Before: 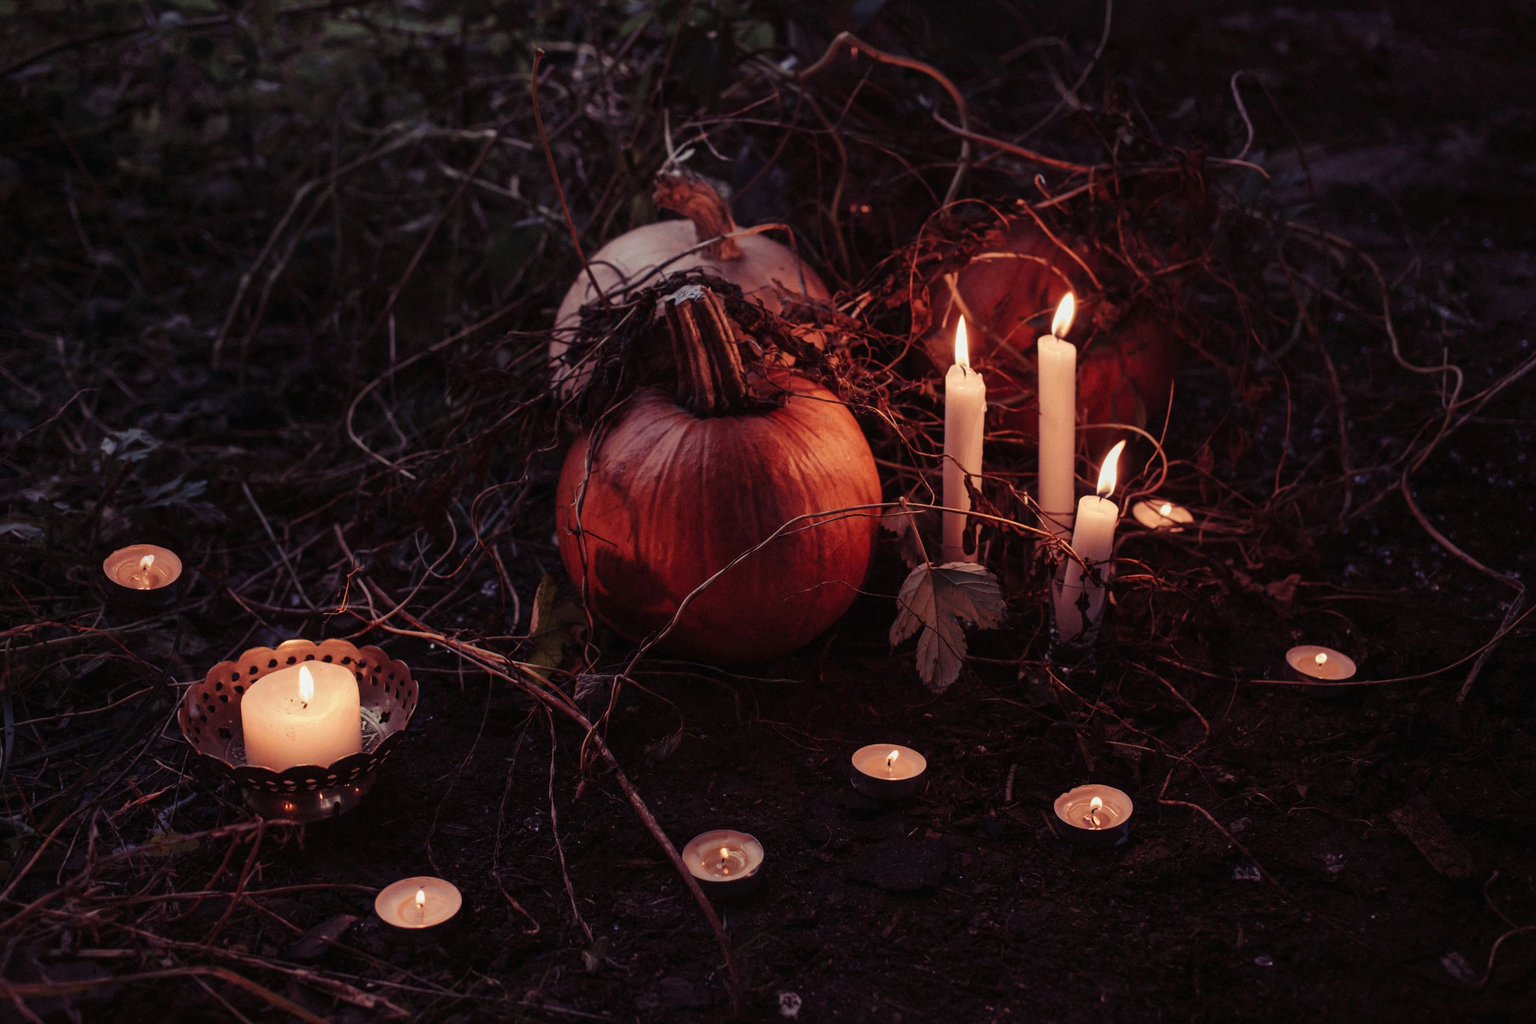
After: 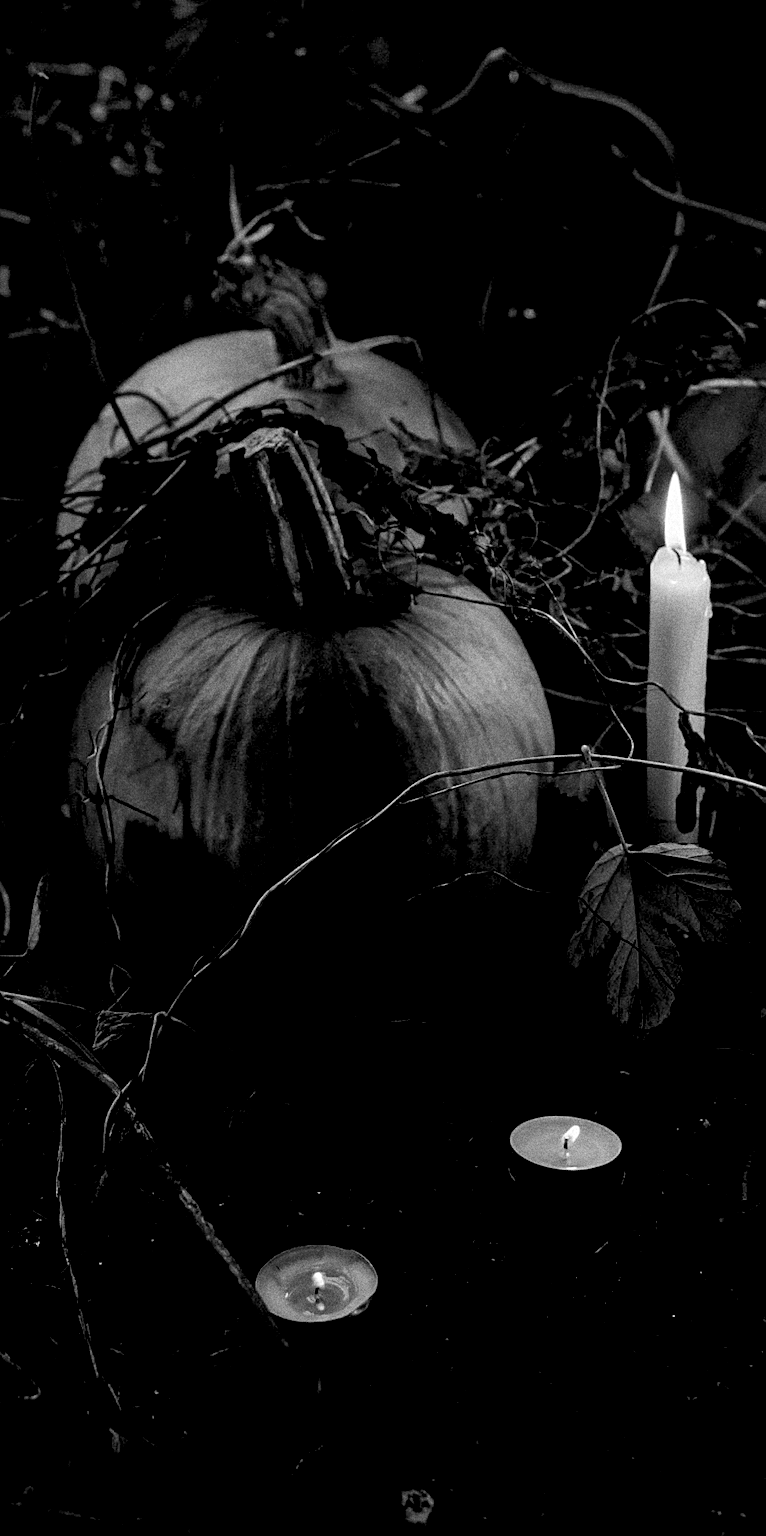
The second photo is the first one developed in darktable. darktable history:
grain: coarseness 14.49 ISO, strength 48.04%, mid-tones bias 35%
local contrast: highlights 100%, shadows 100%, detail 120%, midtone range 0.2
exposure: black level correction 0.025, exposure 0.182 EV, compensate highlight preservation false
sharpen: on, module defaults
haze removal: strength -0.09, adaptive false
crop: left 33.36%, right 33.36%
white balance: red 0.978, blue 0.999
color contrast: green-magenta contrast 0, blue-yellow contrast 0
